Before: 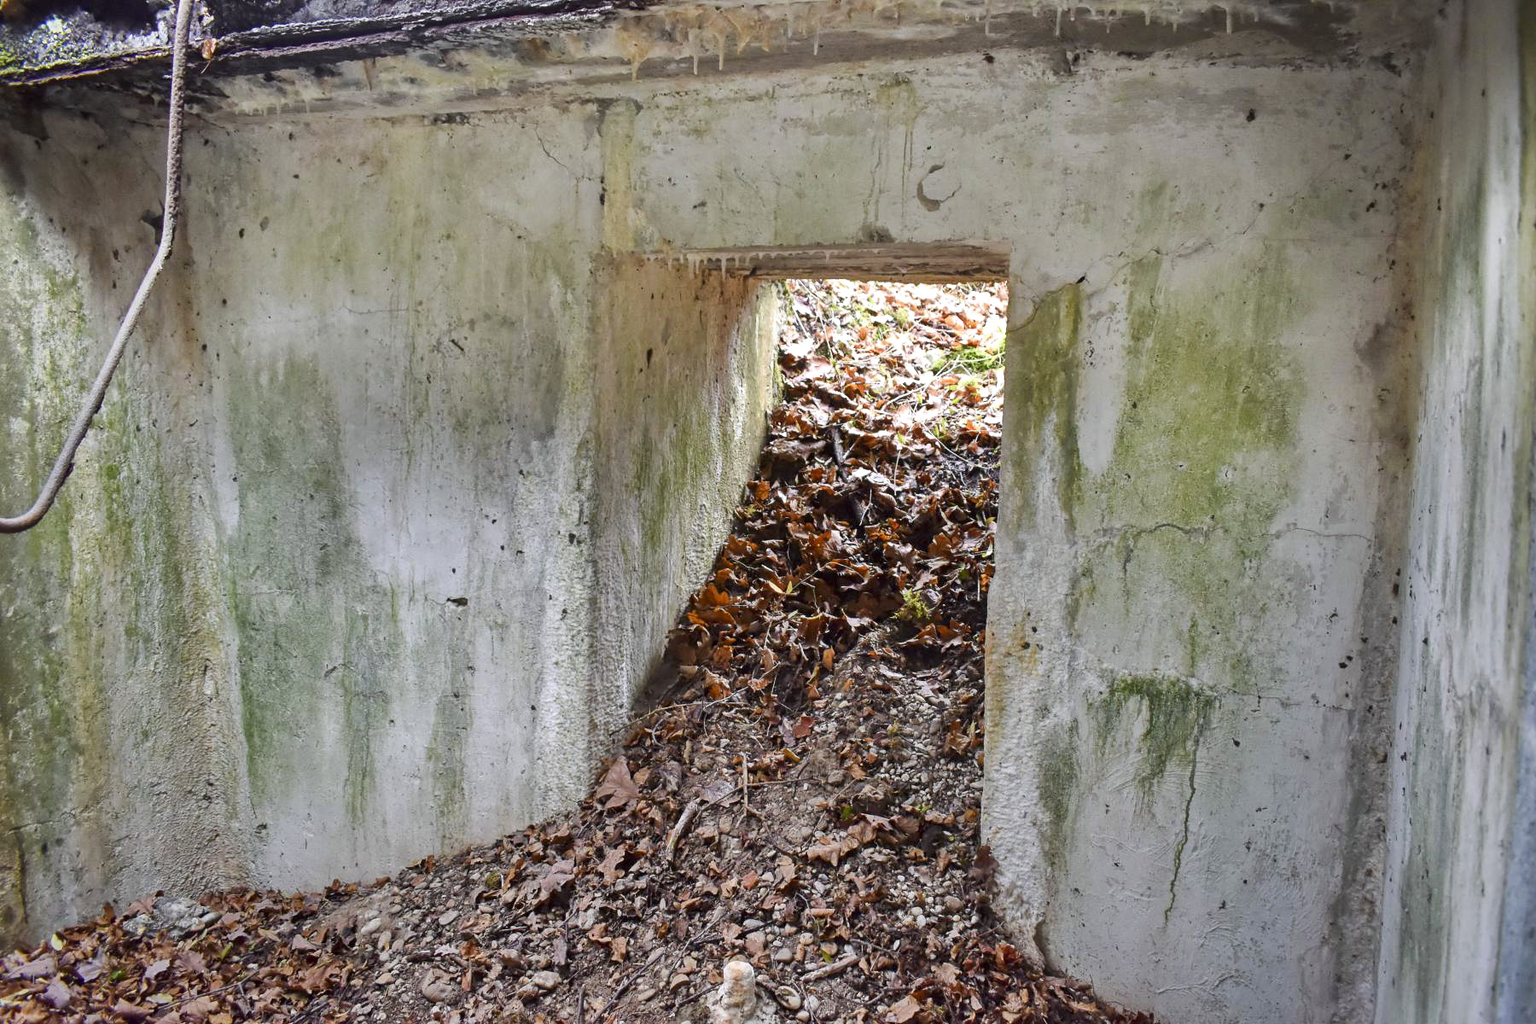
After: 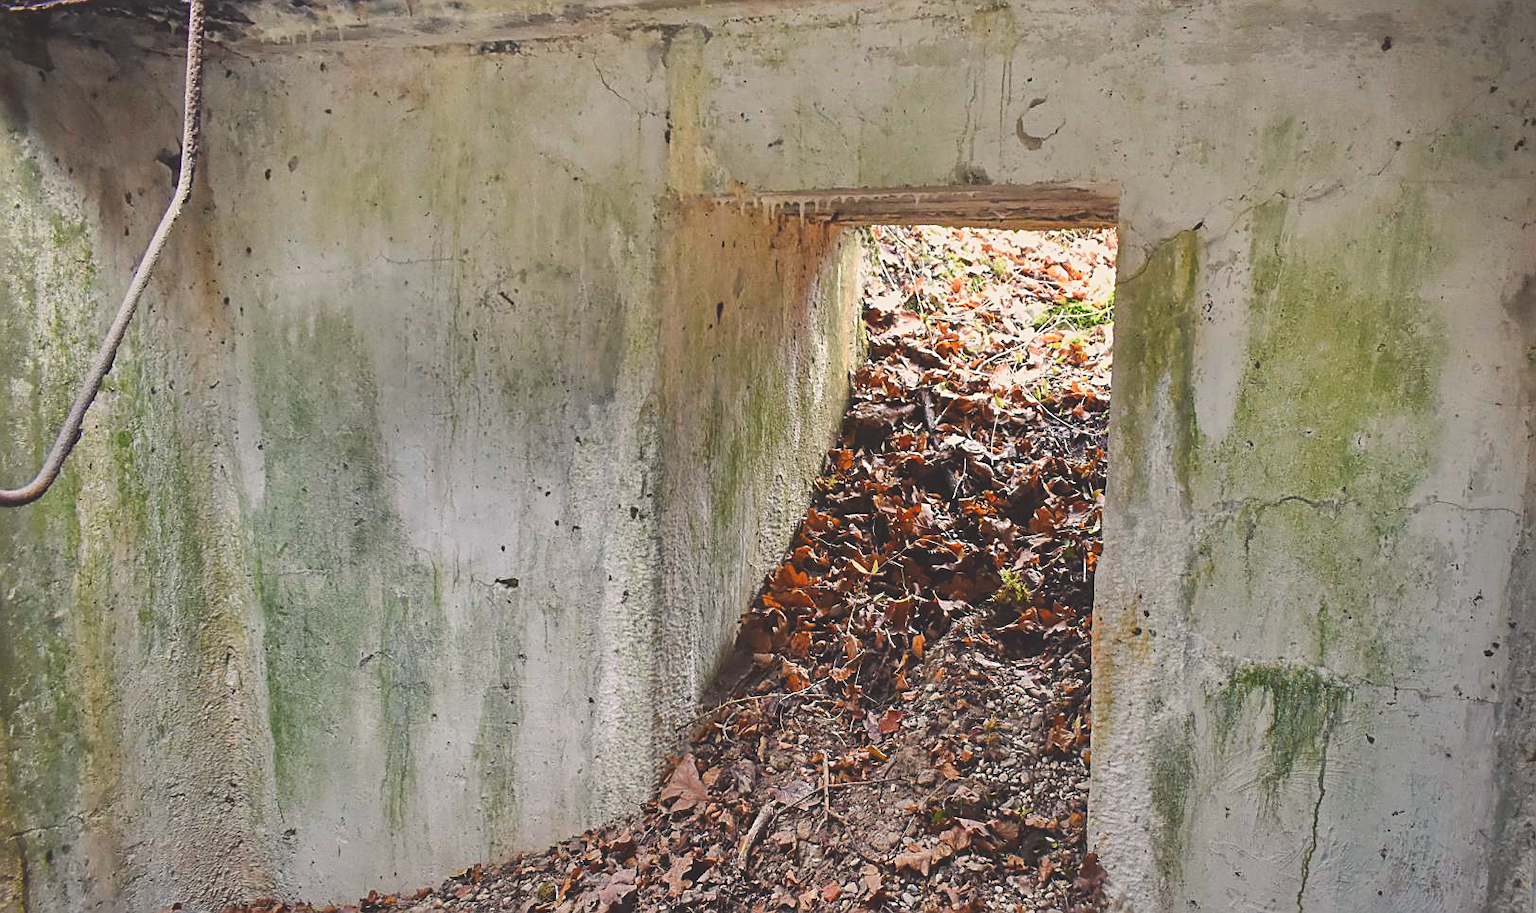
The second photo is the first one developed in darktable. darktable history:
crop: top 7.479%, right 9.754%, bottom 11.959%
sharpen: radius 1.933
color balance rgb: shadows lift › luminance -10.228%, highlights gain › chroma 3.023%, highlights gain › hue 72.12°, global offset › luminance 1.976%, perceptual saturation grading › global saturation 0.636%, perceptual saturation grading › mid-tones 11.565%, contrast -10.566%
